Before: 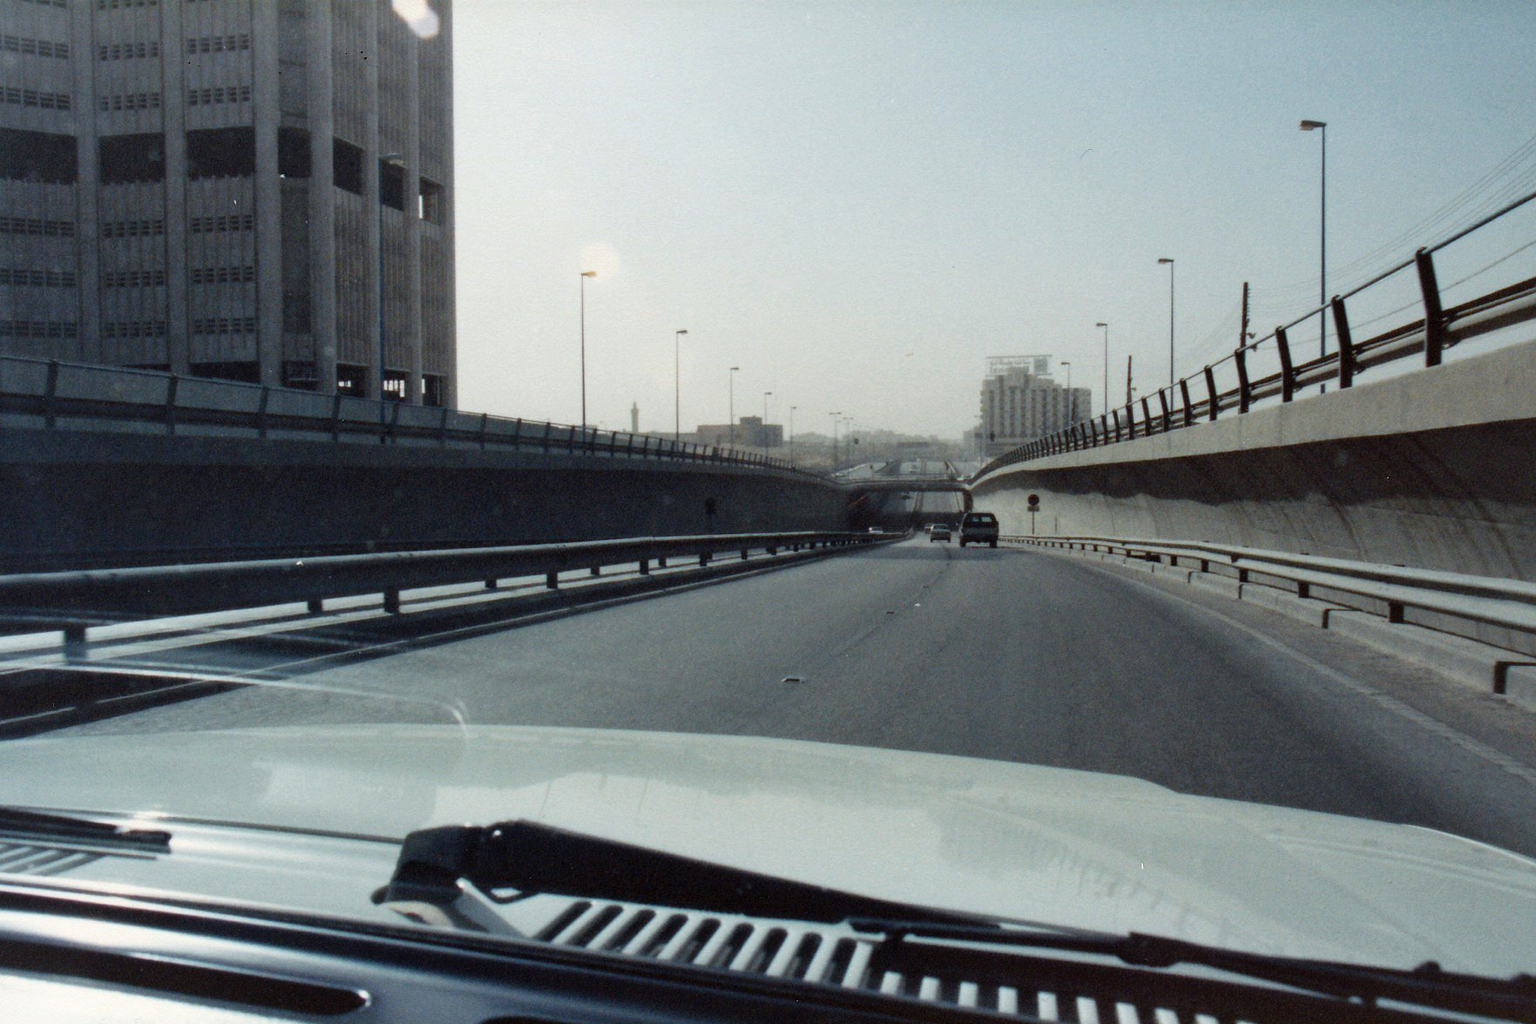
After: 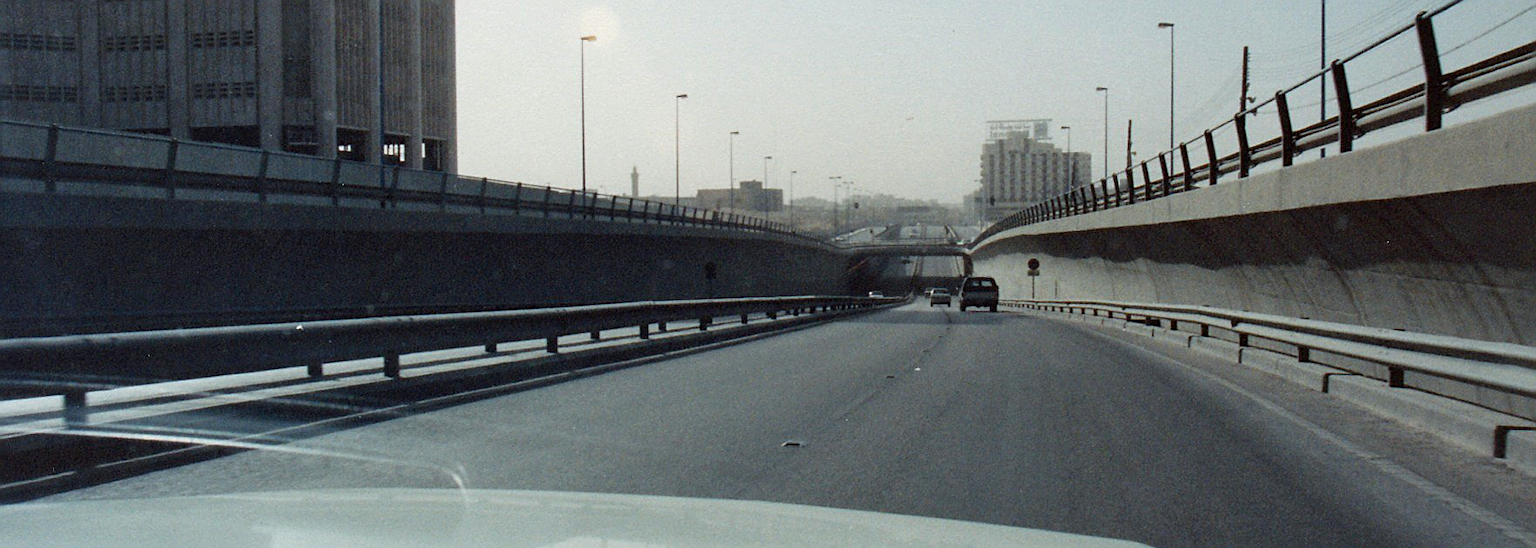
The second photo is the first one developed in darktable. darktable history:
crop and rotate: top 23.043%, bottom 23.437%
sharpen: on, module defaults
